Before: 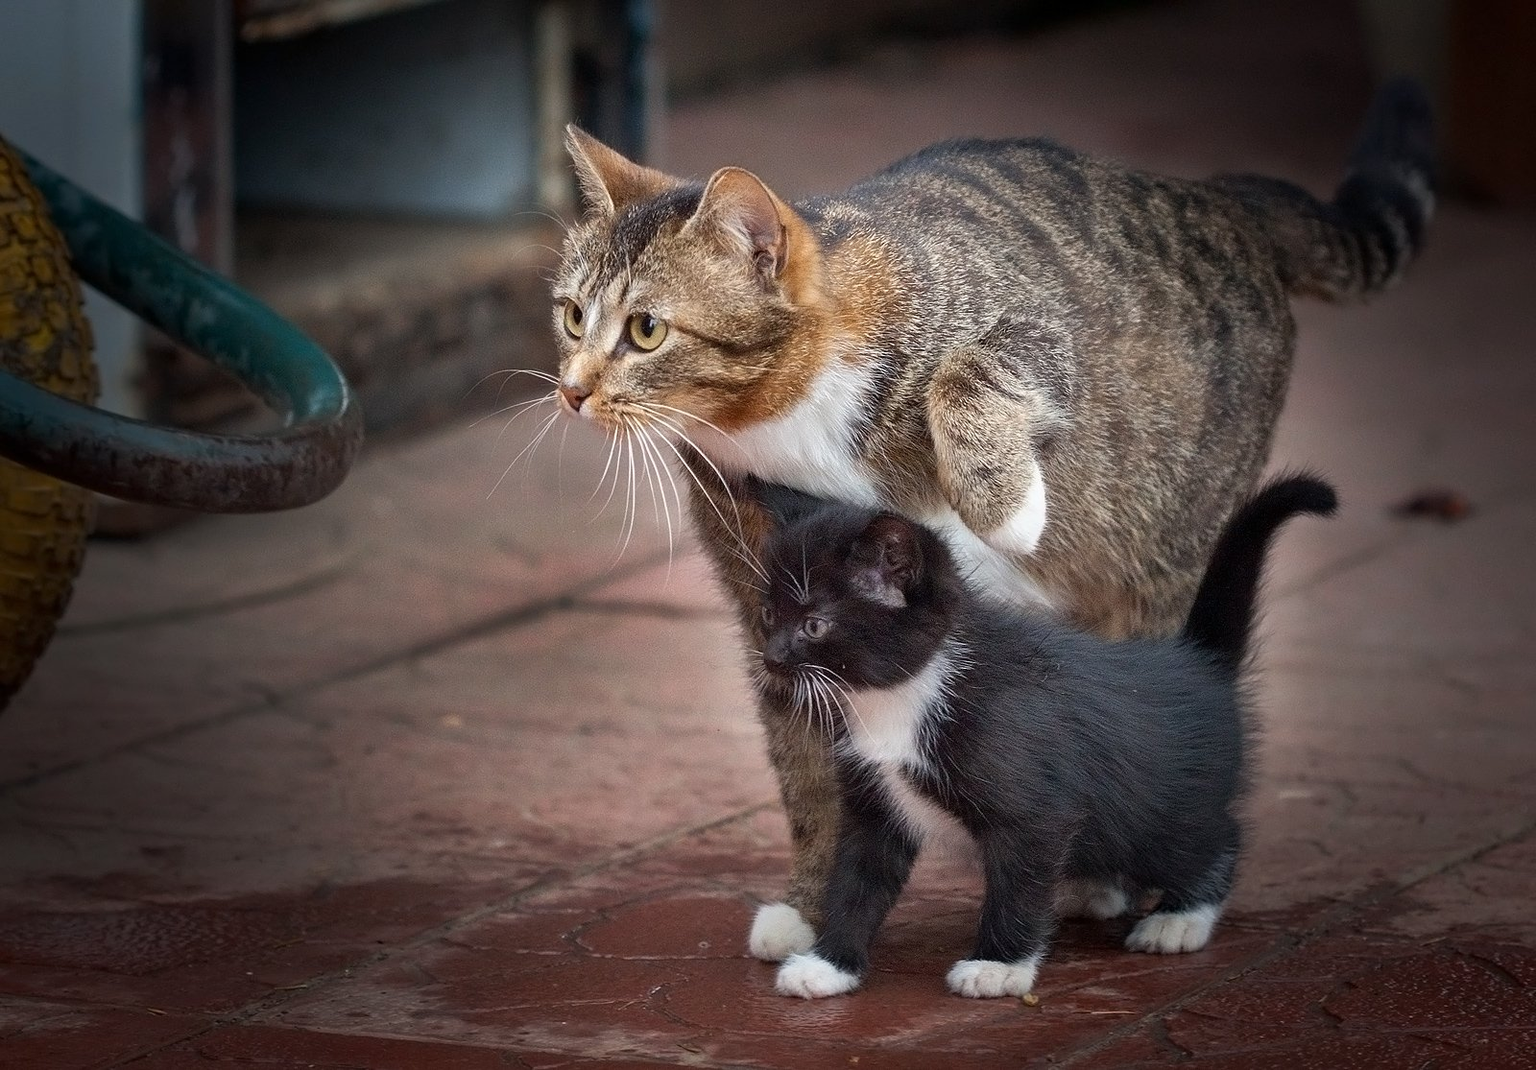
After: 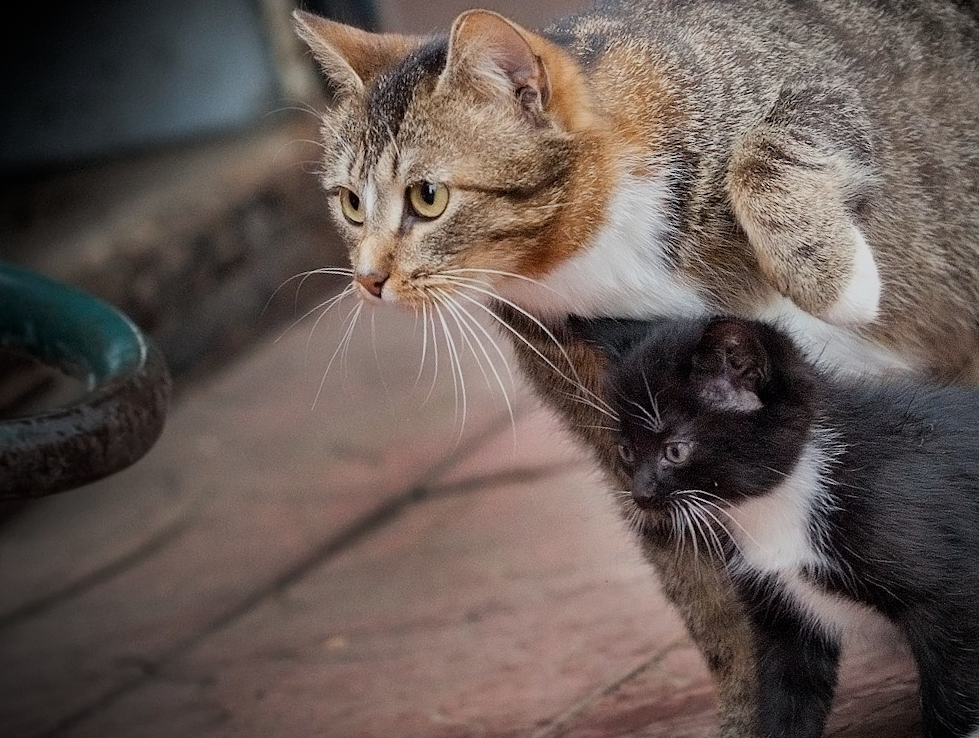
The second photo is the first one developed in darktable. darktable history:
rotate and perspective: rotation -14.8°, crop left 0.1, crop right 0.903, crop top 0.25, crop bottom 0.748
crop and rotate: left 8.786%, right 24.548%
filmic rgb: hardness 4.17
vignetting: fall-off radius 60.92%
